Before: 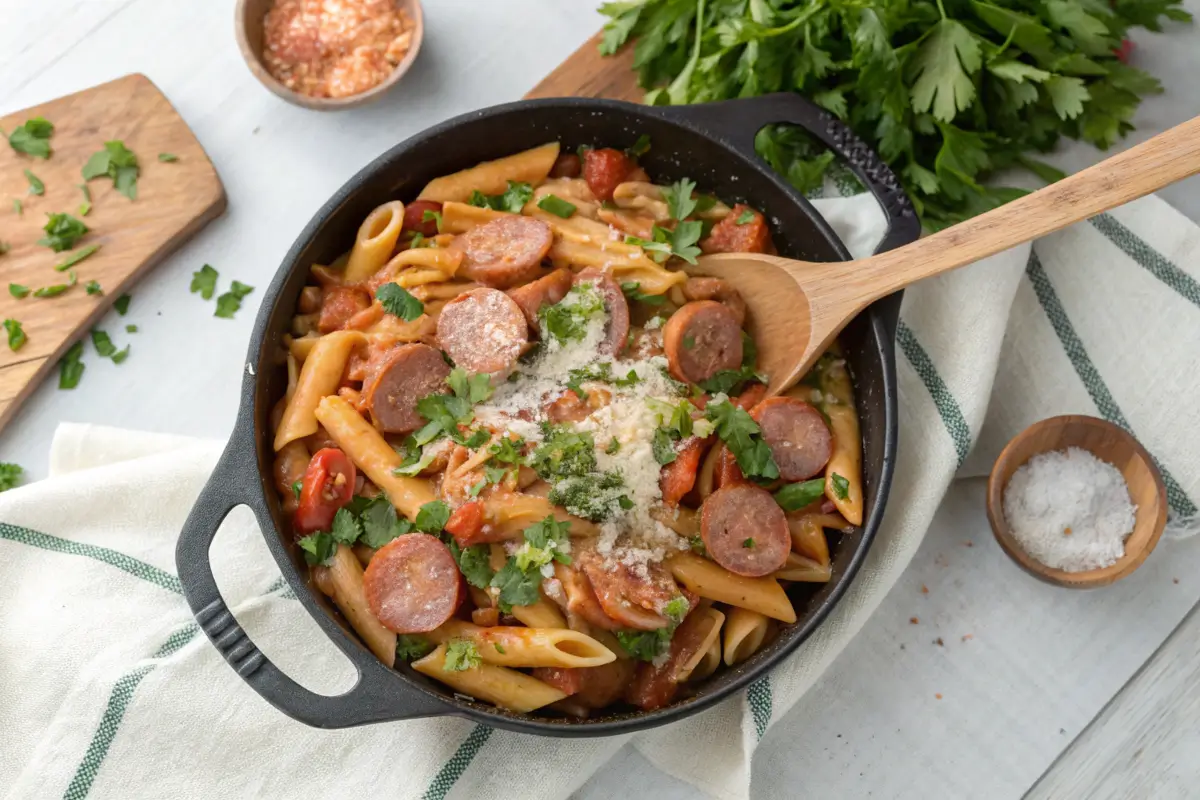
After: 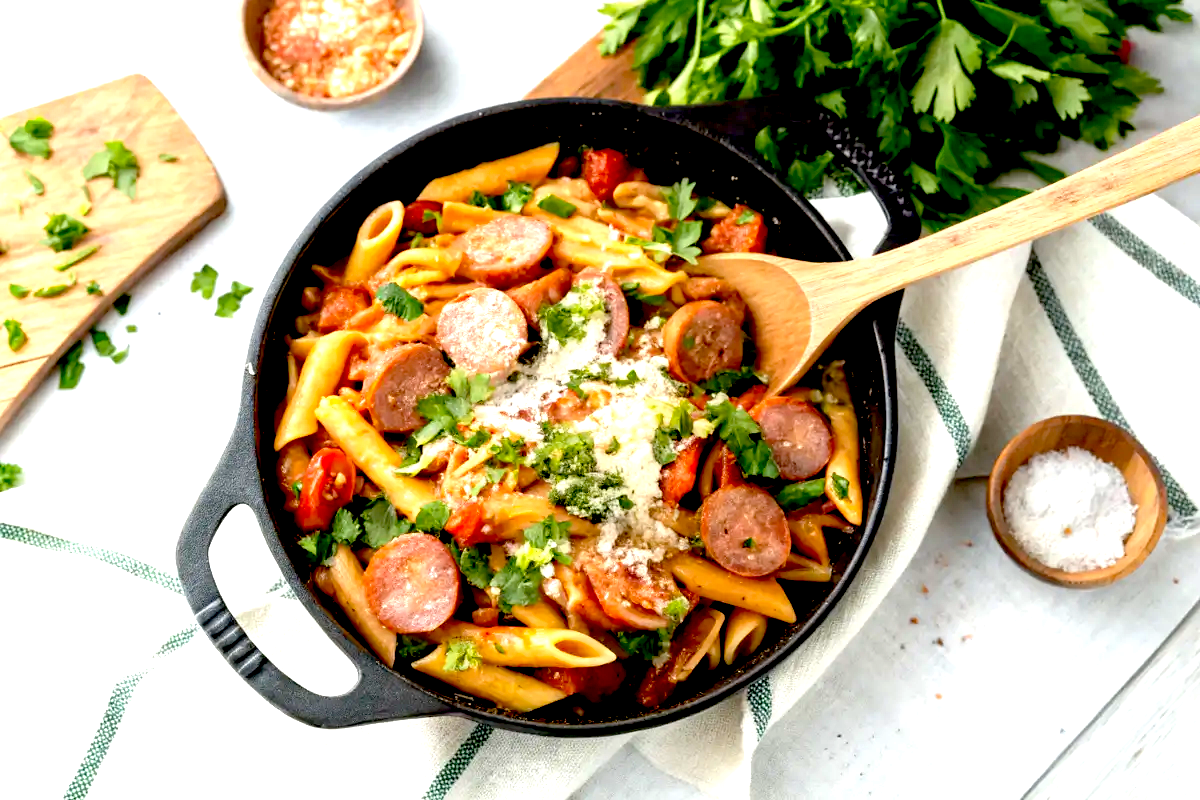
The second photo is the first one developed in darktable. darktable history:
color balance: contrast 10%
exposure: black level correction 0.035, exposure 0.9 EV, compensate highlight preservation false
